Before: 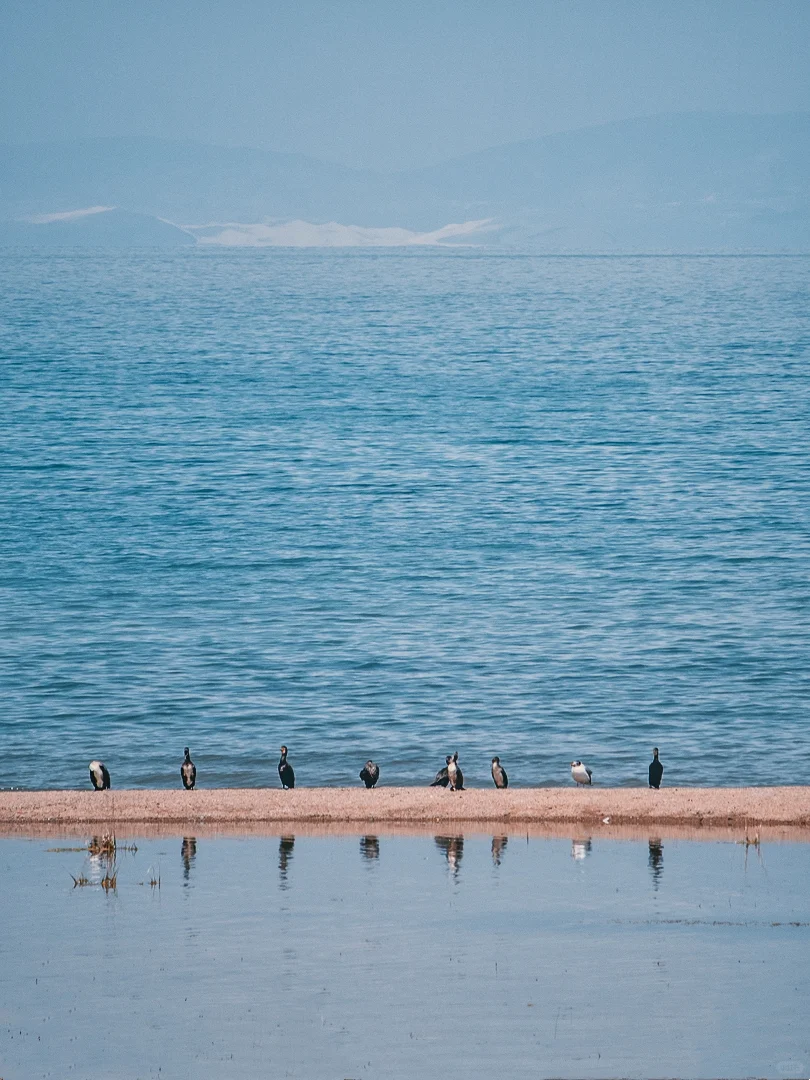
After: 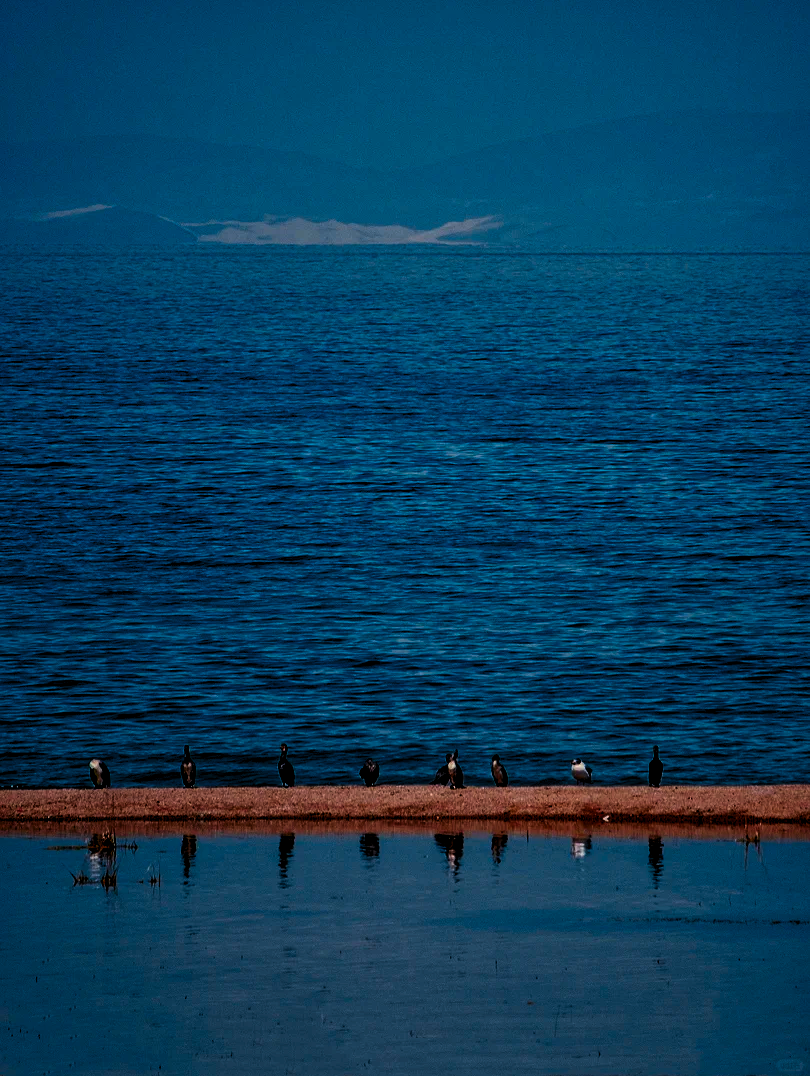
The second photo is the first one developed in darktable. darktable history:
contrast brightness saturation: brightness -0.991, saturation 0.986
levels: levels [0.062, 0.494, 0.925]
crop: top 0.2%, bottom 0.11%
